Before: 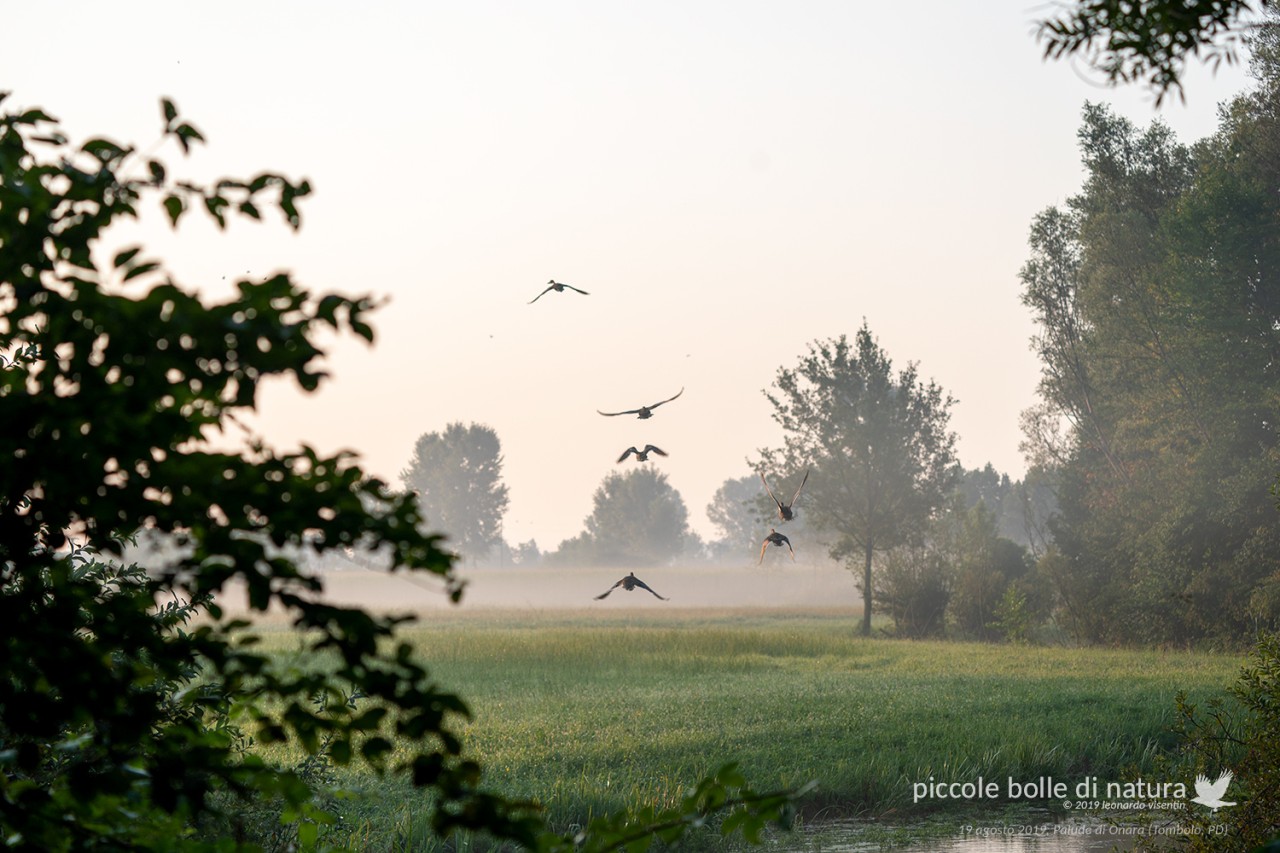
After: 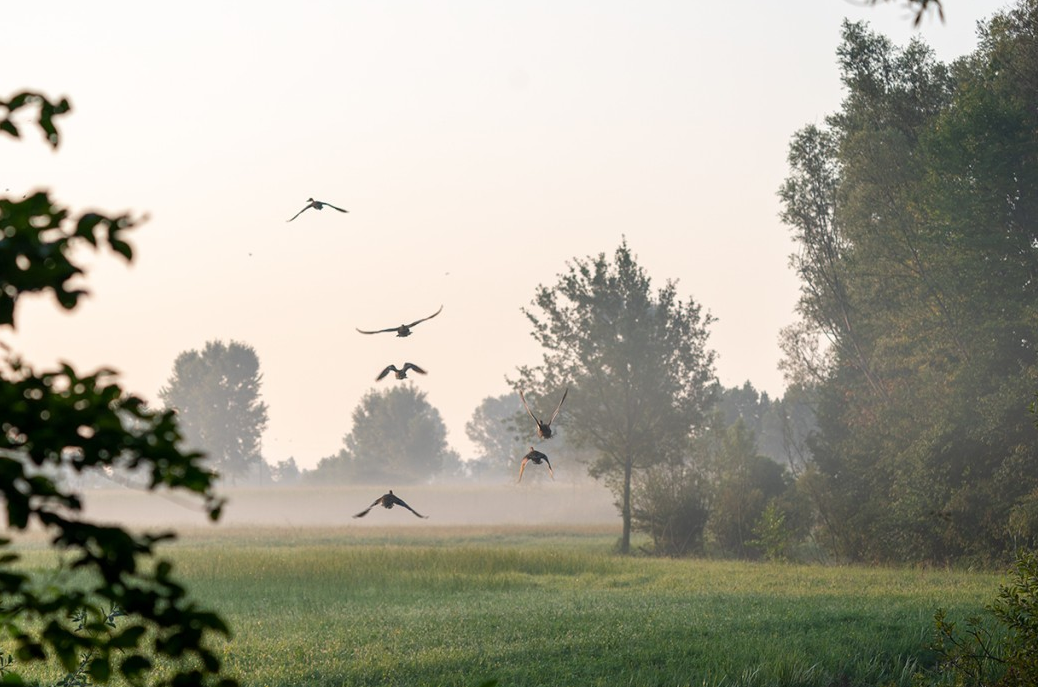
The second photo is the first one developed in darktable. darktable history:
crop: left 18.866%, top 9.651%, right 0%, bottom 9.702%
